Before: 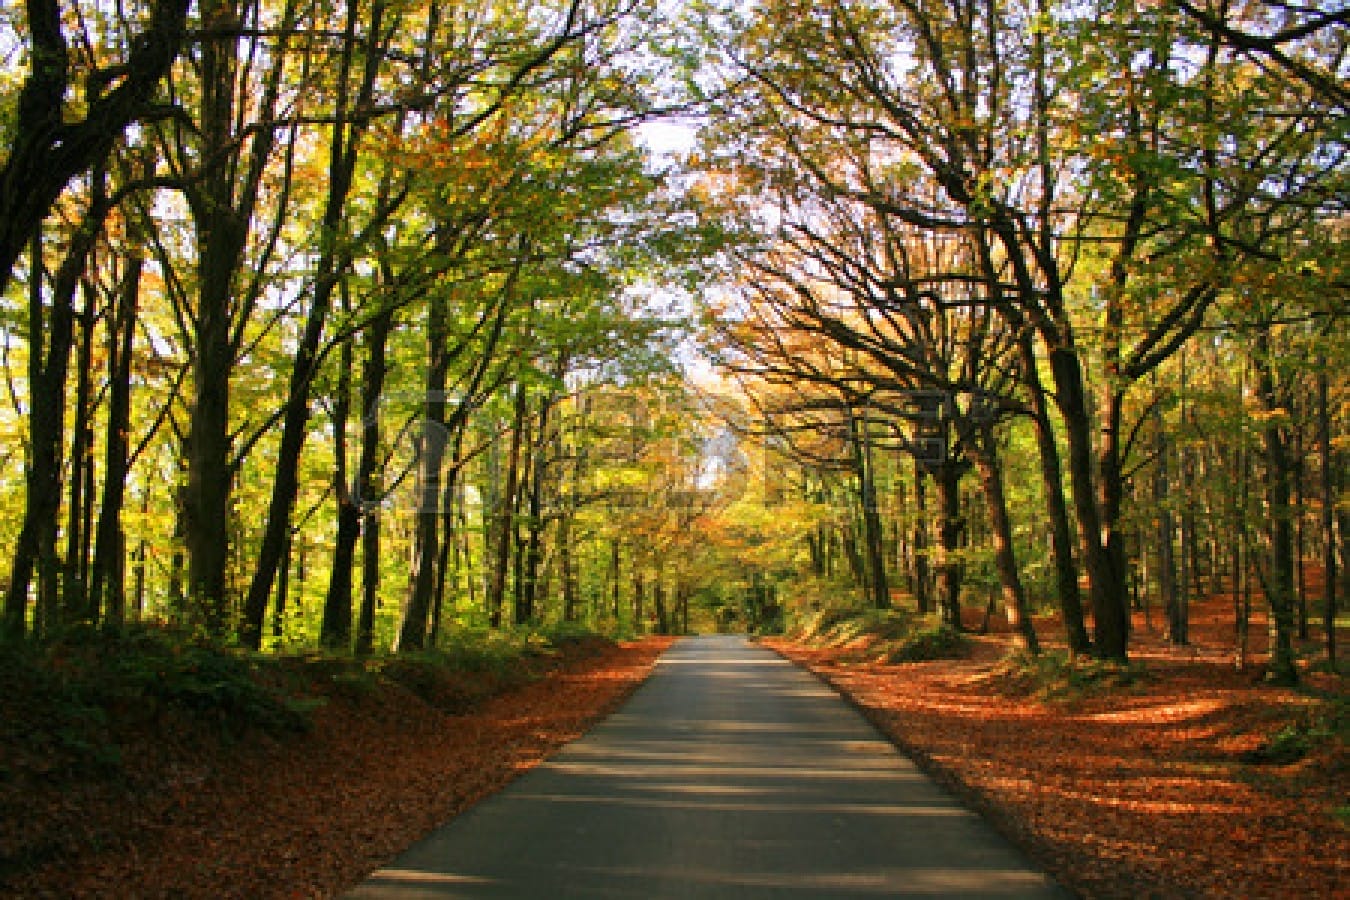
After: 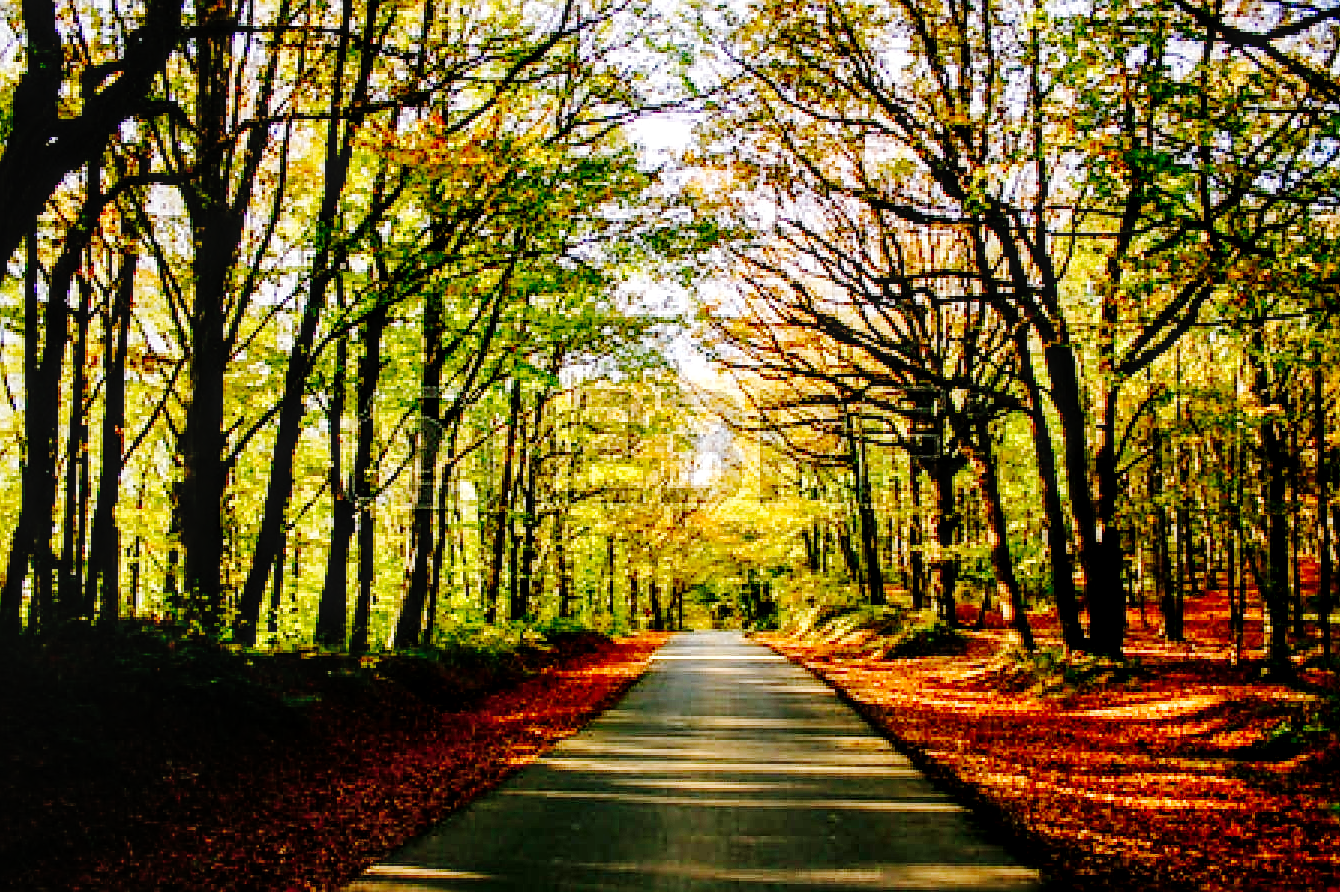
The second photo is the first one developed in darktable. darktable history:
sharpen: on, module defaults
crop: left 0.434%, top 0.485%, right 0.244%, bottom 0.386%
base curve: curves: ch0 [(0, 0) (0.036, 0.01) (0.123, 0.254) (0.258, 0.504) (0.507, 0.748) (1, 1)], preserve colors none
local contrast: detail 140%
